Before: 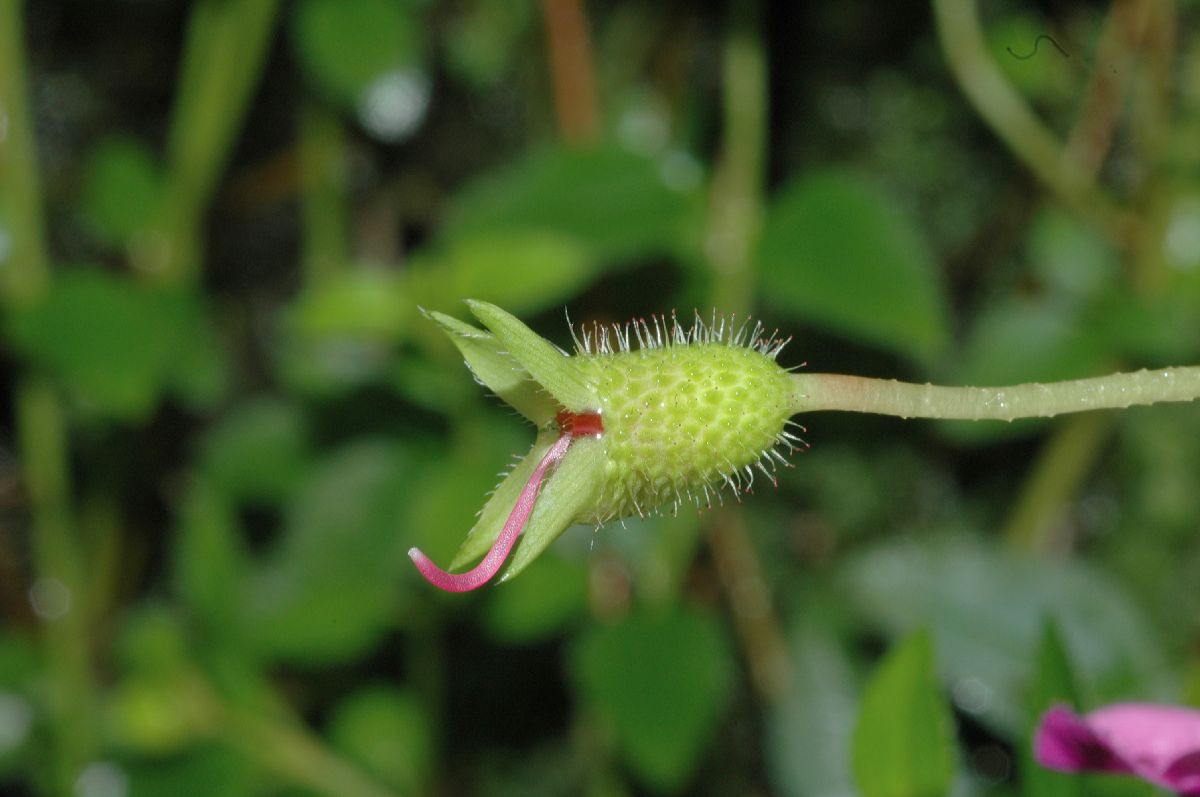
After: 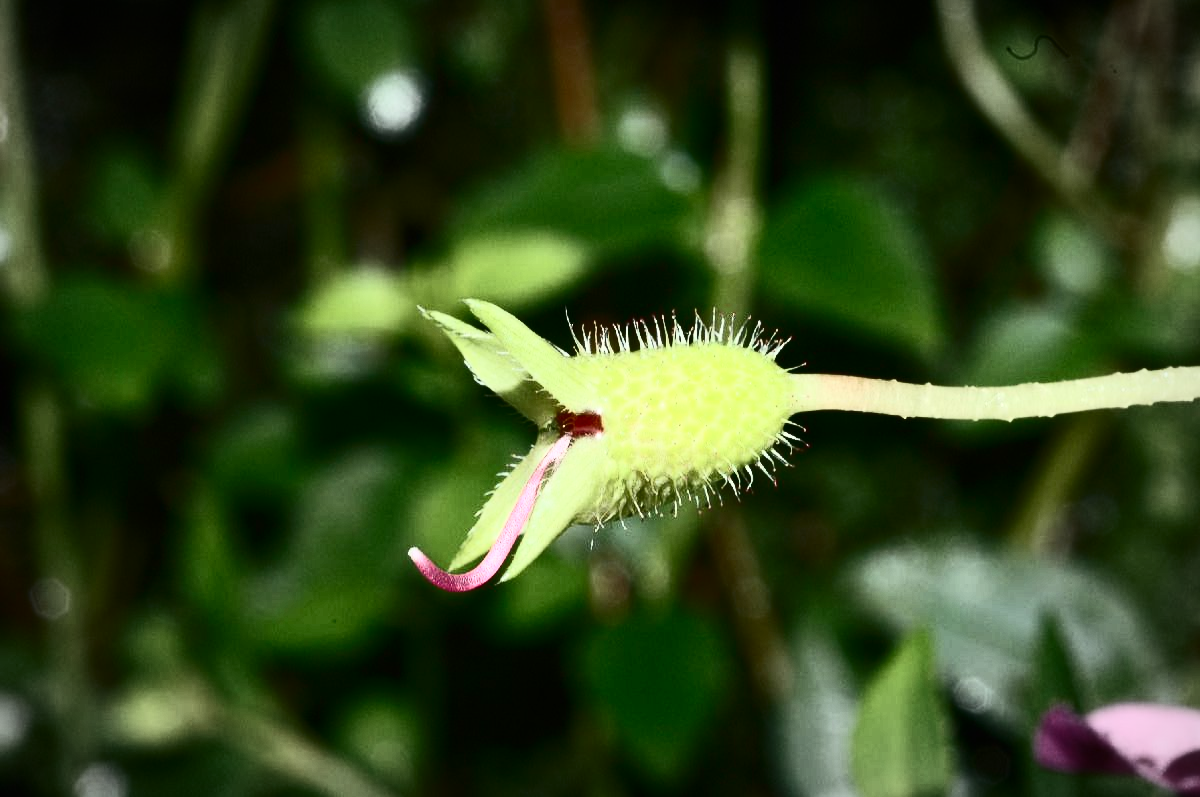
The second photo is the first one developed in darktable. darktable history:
contrast brightness saturation: contrast 0.913, brightness 0.201
vignetting: brightness -0.324, automatic ratio true
